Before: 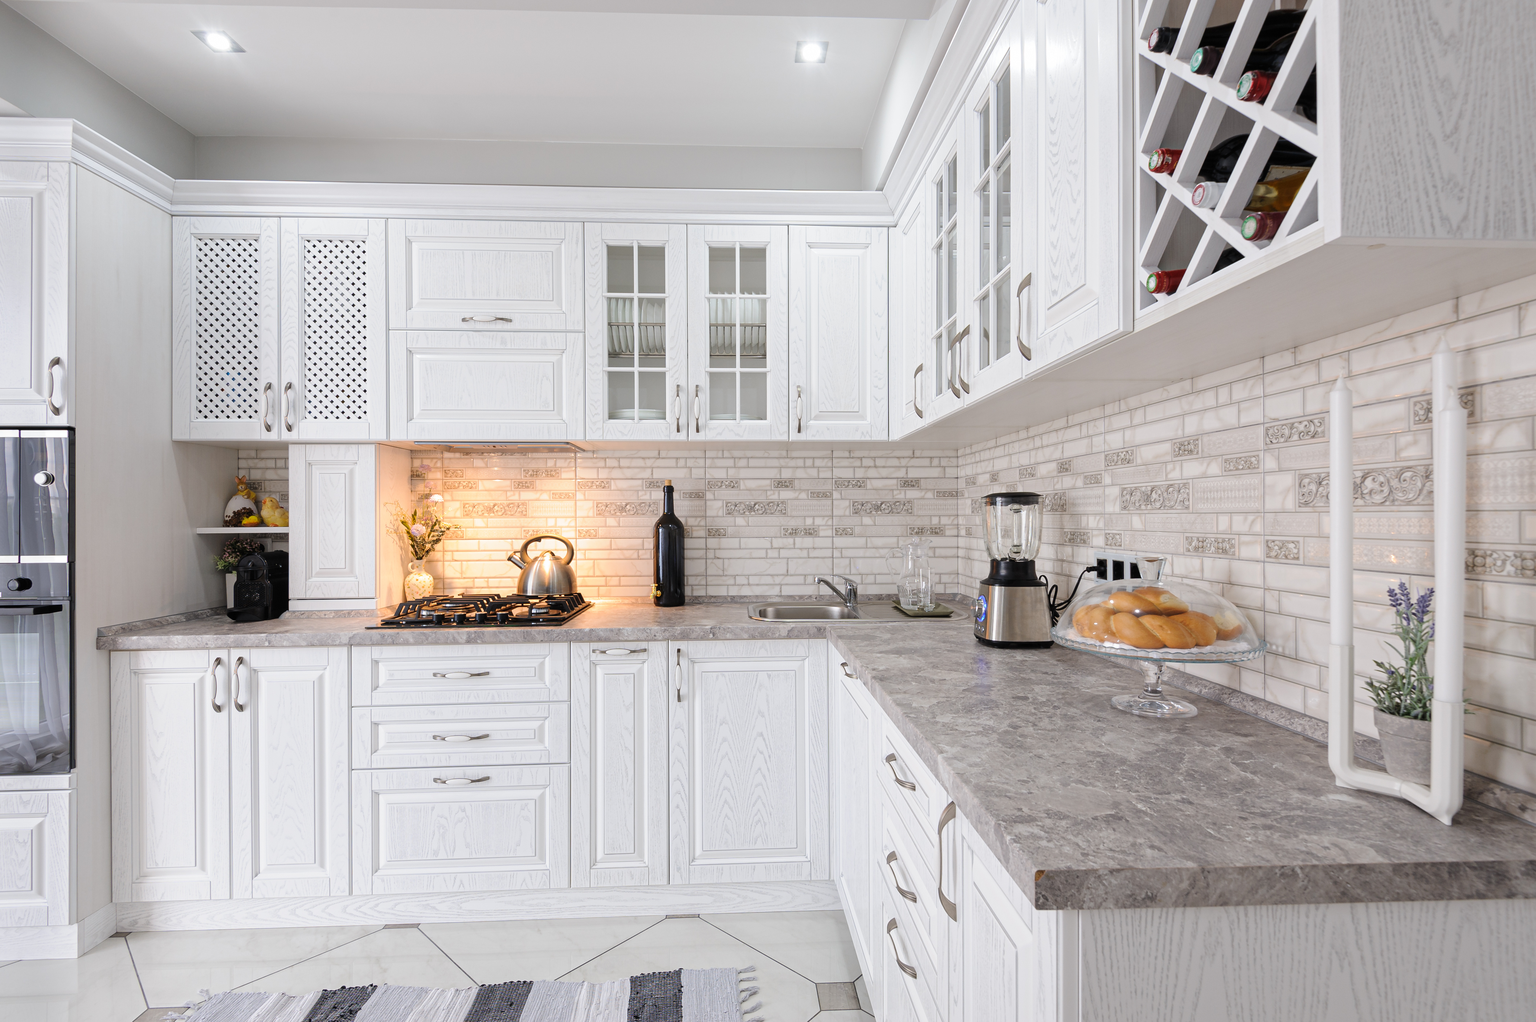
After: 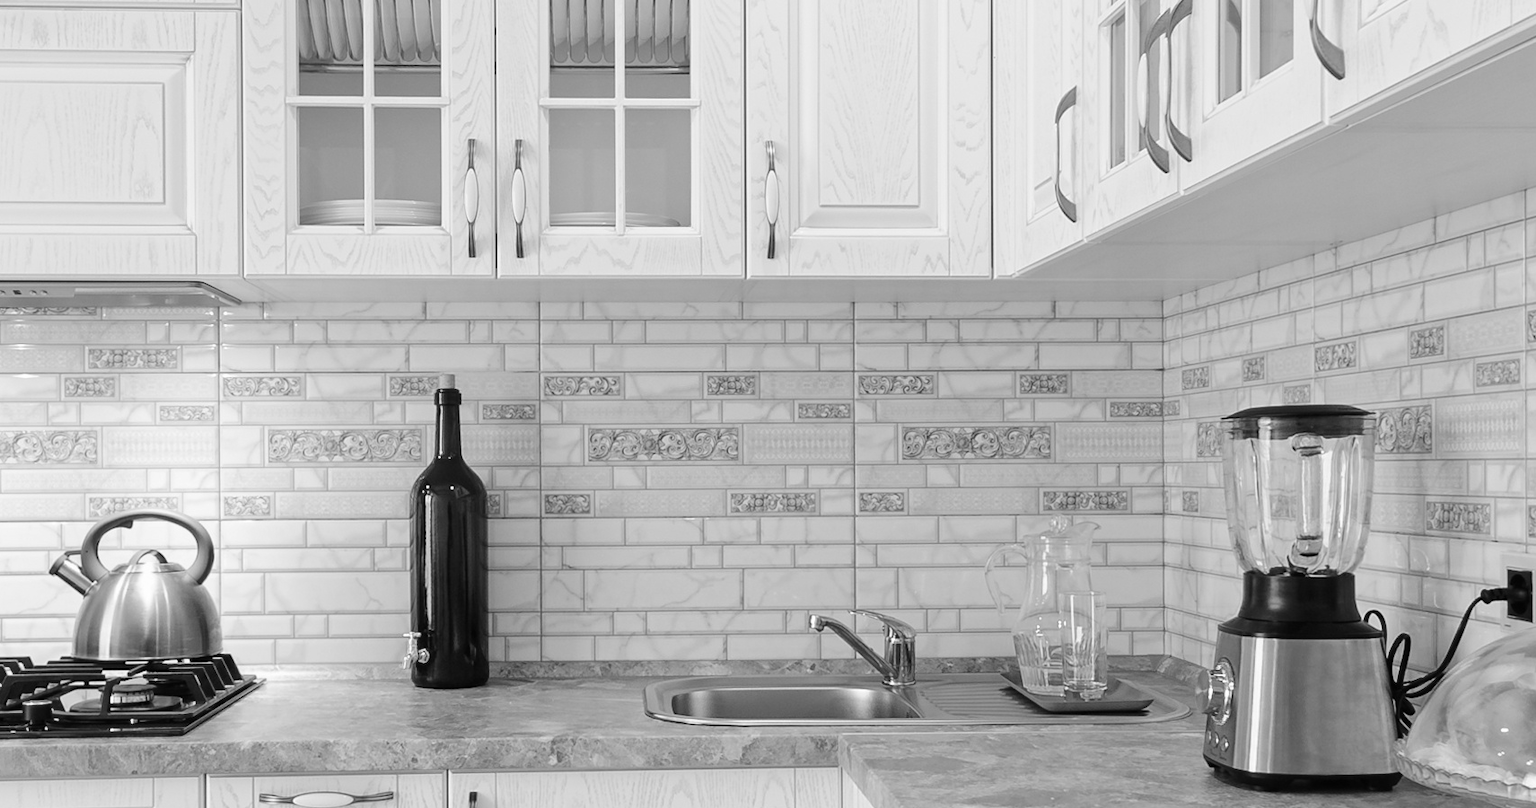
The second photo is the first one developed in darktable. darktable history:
crop: left 31.751%, top 32.172%, right 27.8%, bottom 35.83%
monochrome: on, module defaults
